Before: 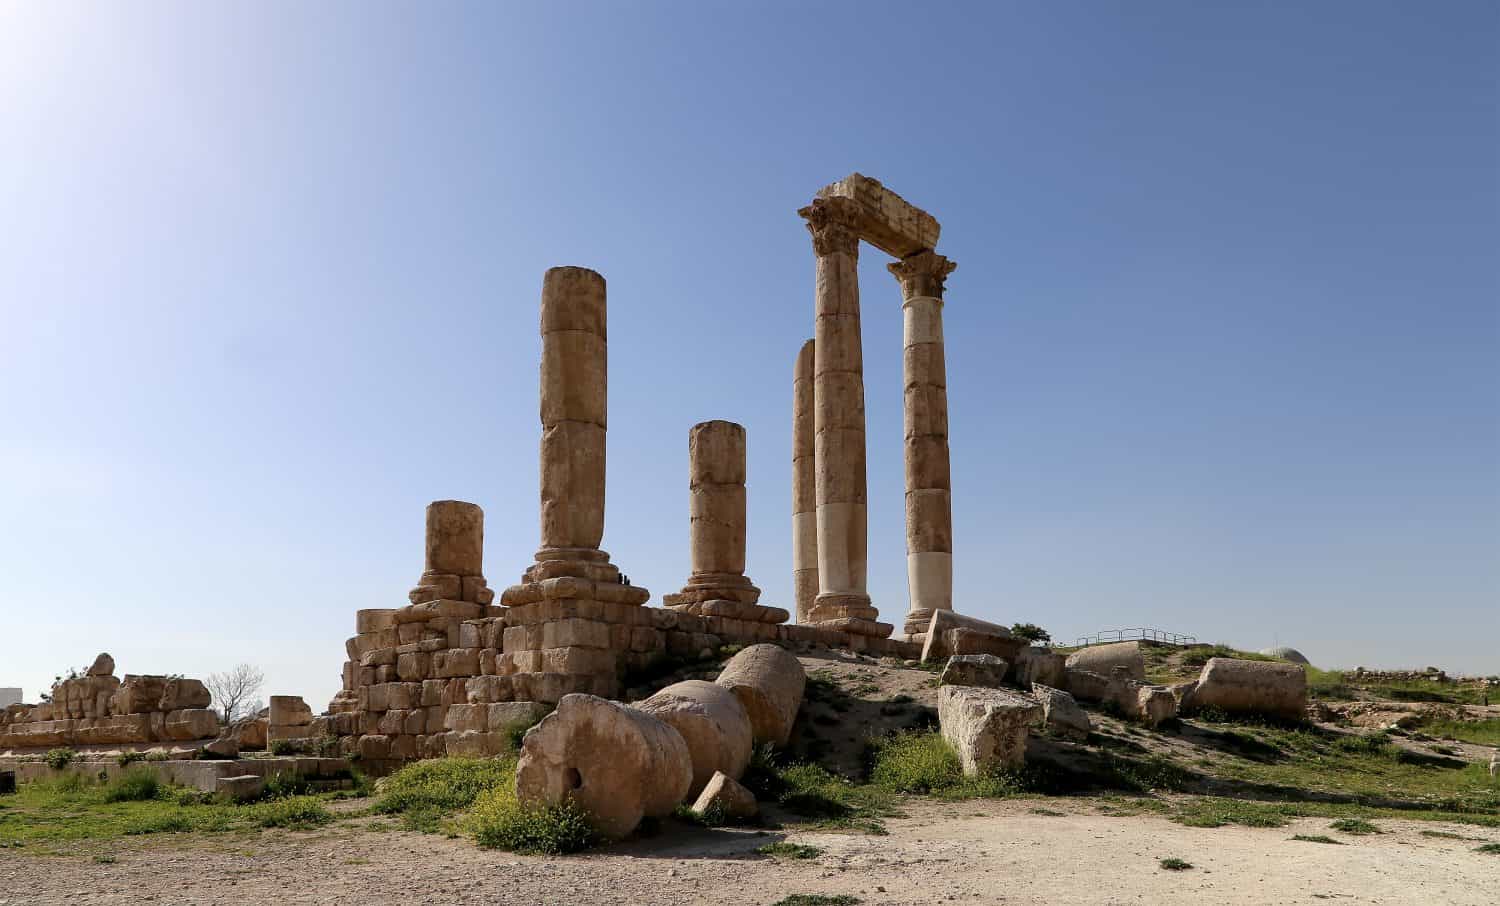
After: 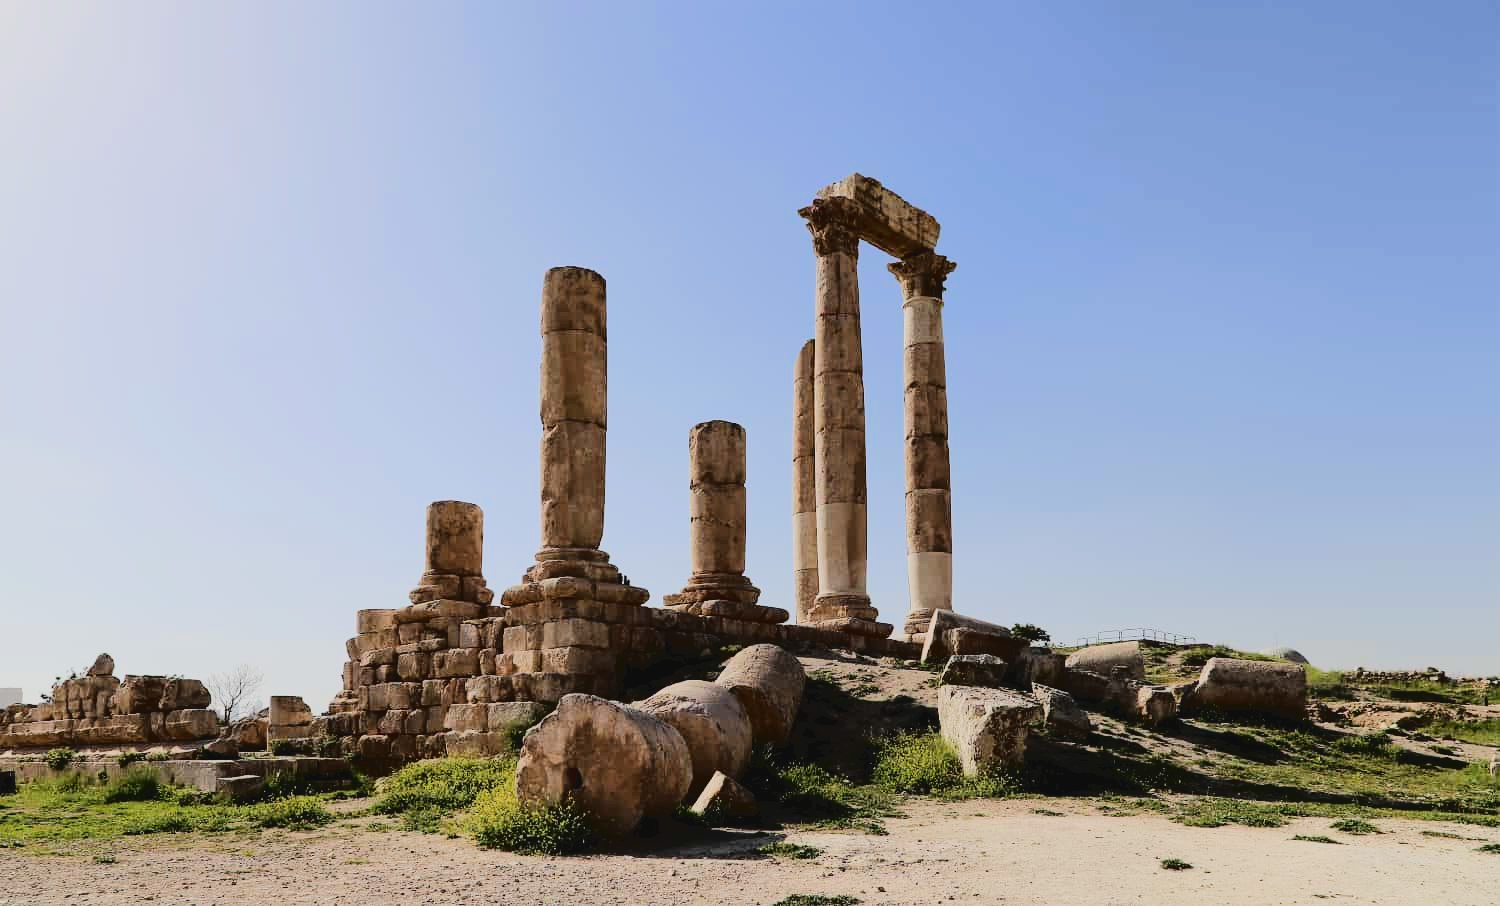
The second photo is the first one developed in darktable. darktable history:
tone curve: curves: ch0 [(0, 0) (0.003, 0.058) (0.011, 0.059) (0.025, 0.061) (0.044, 0.067) (0.069, 0.084) (0.1, 0.102) (0.136, 0.124) (0.177, 0.171) (0.224, 0.246) (0.277, 0.324) (0.335, 0.411) (0.399, 0.509) (0.468, 0.605) (0.543, 0.688) (0.623, 0.738) (0.709, 0.798) (0.801, 0.852) (0.898, 0.911) (1, 1)], color space Lab, linked channels
filmic rgb: black relative exposure -7.65 EV, white relative exposure 4.56 EV, hardness 3.61, contrast 1.053
